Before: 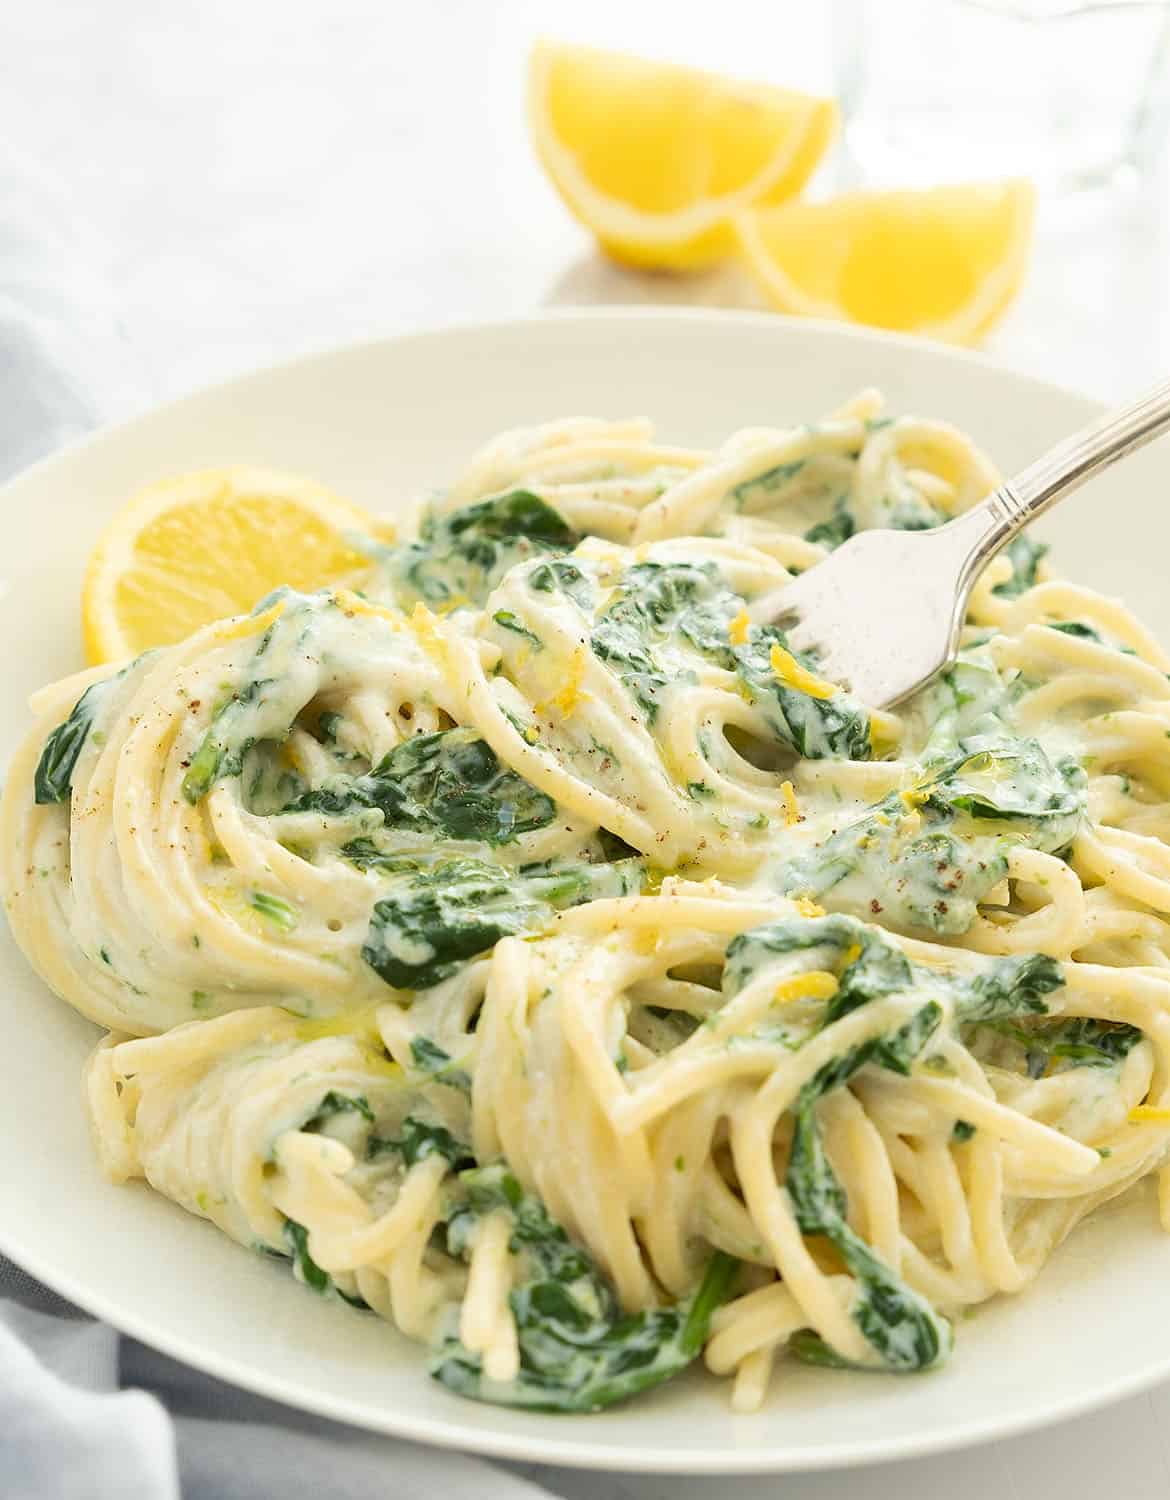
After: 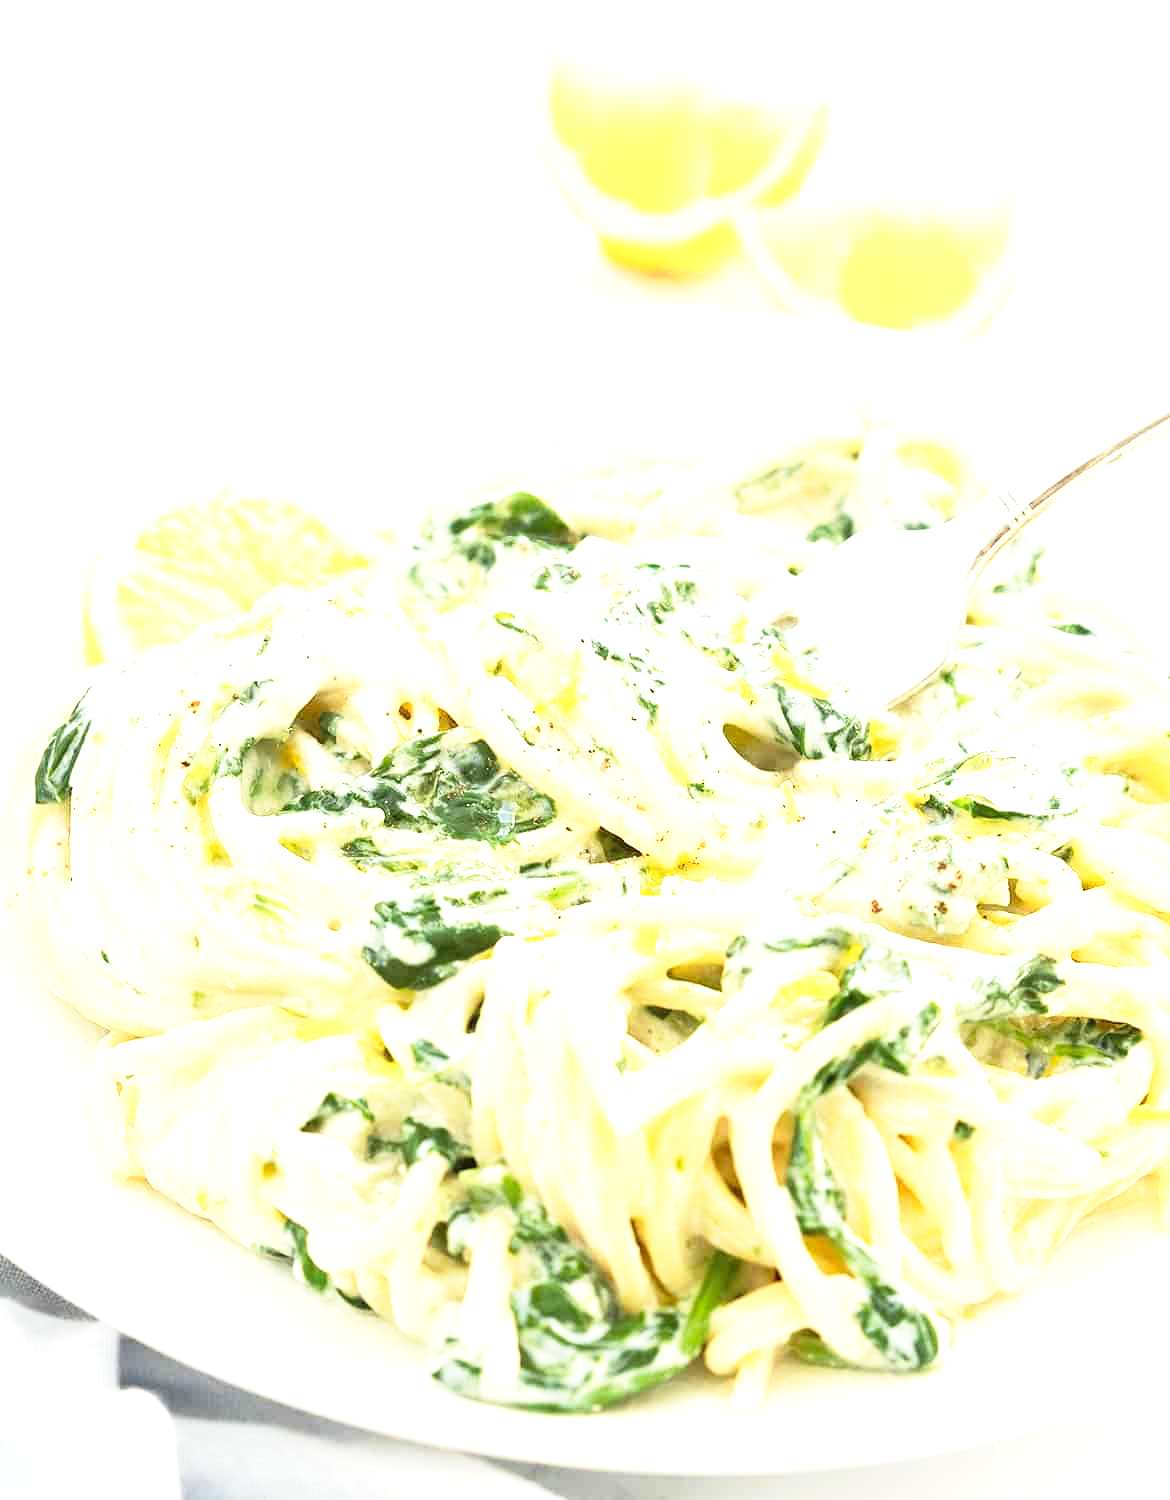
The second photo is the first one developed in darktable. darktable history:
base curve: curves: ch0 [(0, 0) (0.579, 0.807) (1, 1)], preserve colors none
exposure: black level correction 0, exposure 1.177 EV, compensate highlight preservation false
